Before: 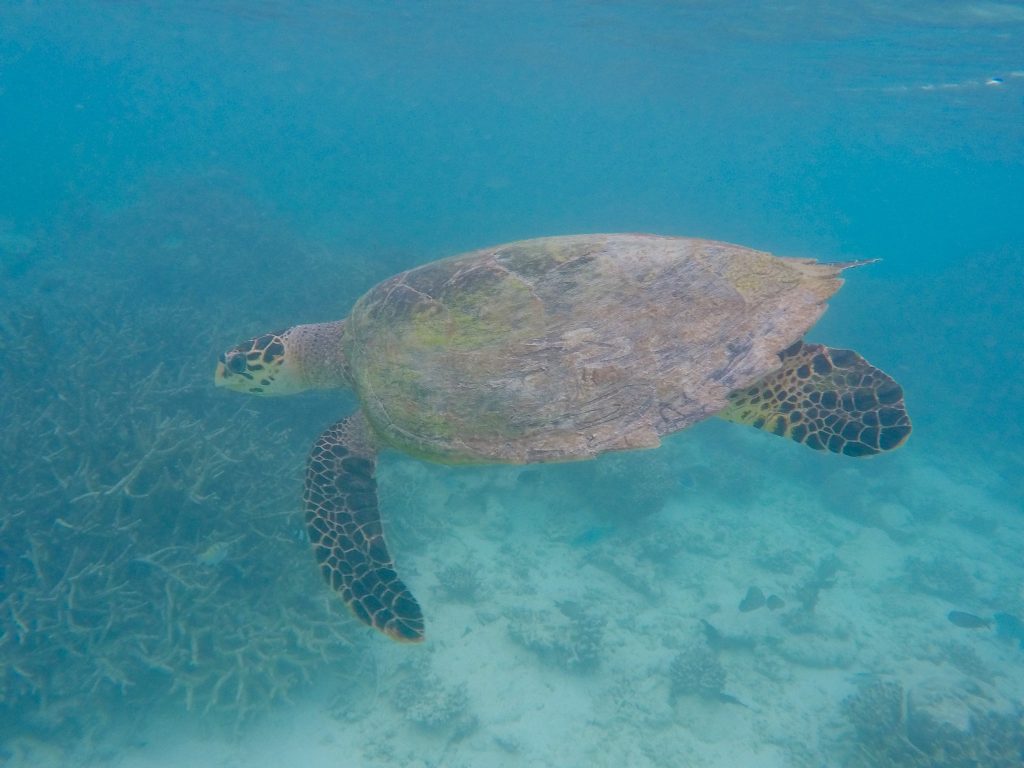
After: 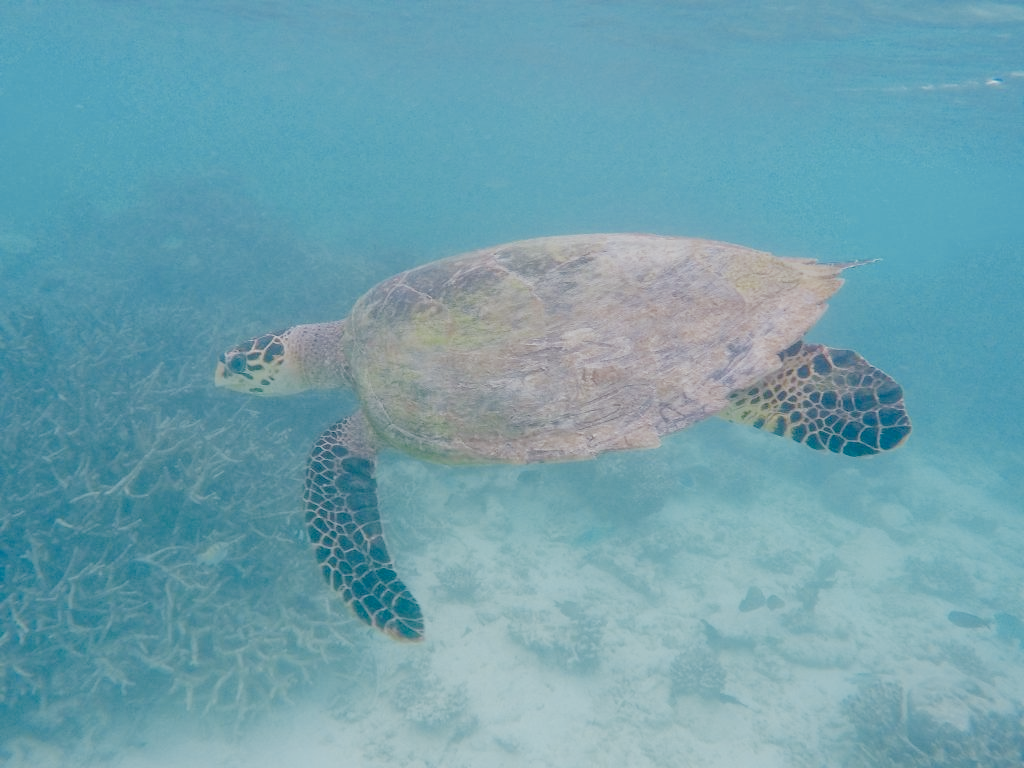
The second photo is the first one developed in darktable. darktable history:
tone curve: curves: ch0 [(0, 0) (0.003, 0.031) (0.011, 0.033) (0.025, 0.038) (0.044, 0.049) (0.069, 0.059) (0.1, 0.071) (0.136, 0.093) (0.177, 0.142) (0.224, 0.204) (0.277, 0.292) (0.335, 0.387) (0.399, 0.484) (0.468, 0.567) (0.543, 0.643) (0.623, 0.712) (0.709, 0.776) (0.801, 0.837) (0.898, 0.903) (1, 1)], preserve colors none
color look up table: target L [95.33, 89.76, 91.69, 89.2, 79.54, 72, 68.69, 60.07, 65.38, 56.78, 51.54, 45.52, 27.97, 11.5, 200.71, 79.43, 61.01, 59.47, 55.14, 50.55, 53.57, 45.04, 41.8, 34.78, 32.23, 30.69, 27.4, 19.93, 87.18, 70.3, 69.84, 66.59, 71.58, 52.78, 53.8, 62.16, 49.75, 38.39, 37.91, 36.47, 34.25, 13.17, 4.28, 93.95, 79.78, 69.61, 66.53, 67.74, 38.77], target a [-2.252, -24.52, -6.339, -18.32, -8.042, -33.88, -3.858, -38, -12.05, -26.31, -10.28, -25.52, -18.01, -19.27, 0, 15.85, 38.08, 56.54, 25.38, 68.39, 70.65, 55, 29.06, 45.87, 9.387, 5.173, 24.89, 29.15, 23.78, 2.27, 11.28, 48.91, 35.41, 65, 36.92, 48.89, 18.16, 54.54, 3.061, 14, 37.95, 27.16, -4.271, -2.689, -25.04, -26.26, -9.902, -16.09, -15.81], target b [6.314, 41.27, 37.48, 14.76, 63.68, 16.69, 37.68, 30.99, 0.993, 5.304, 18.44, 29.25, 13.17, 12.08, -0.001, 10.21, 56.72, 32.41, 13.09, 53.12, 11.62, 14.61, 38.85, 34.12, 26.28, 3.663, 33.44, 2.297, -14.01, -7.401, -38.17, -3.499, -34.93, -22.44, -27.68, -48.26, -16.51, -3.625, -43.26, -65.29, -58.34, -38.58, -13.2, -4.346, -5.931, -21.77, -25.98, -41.1, -15.04], num patches 49
